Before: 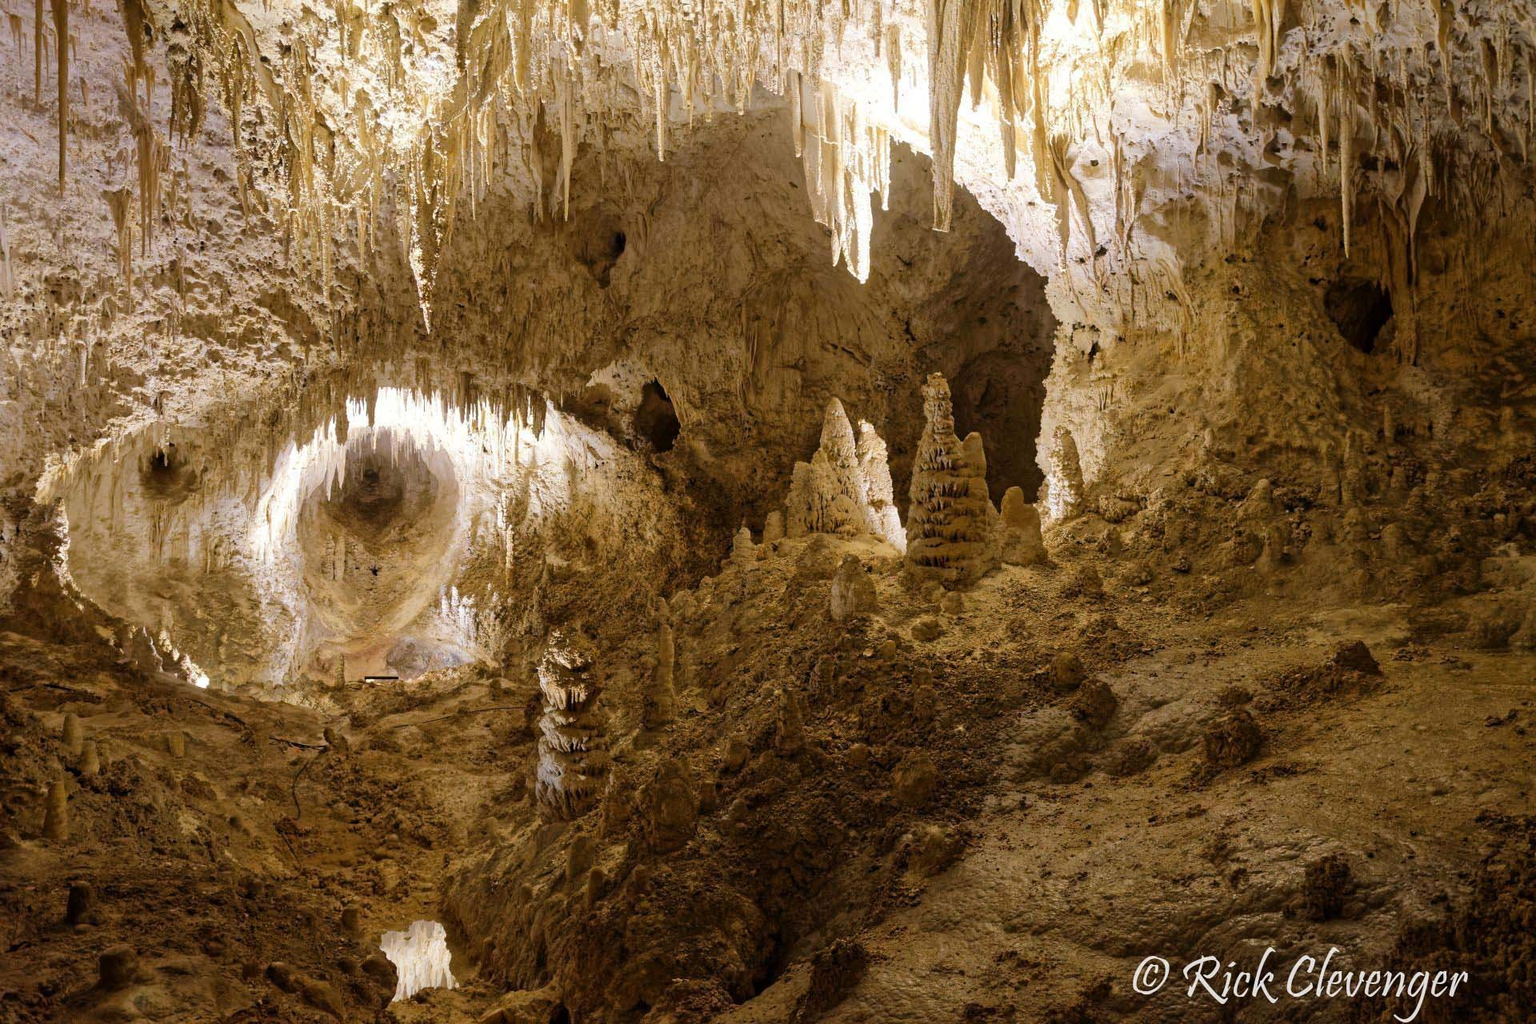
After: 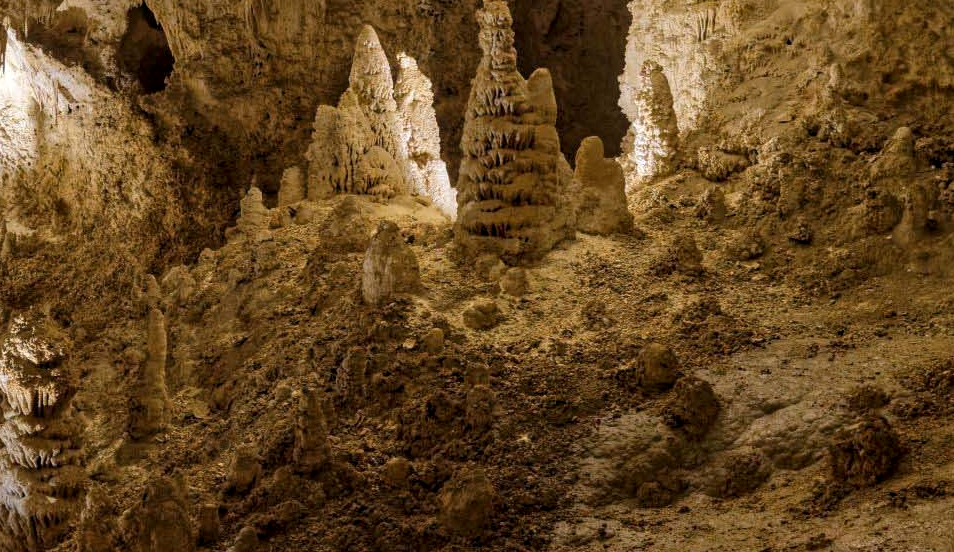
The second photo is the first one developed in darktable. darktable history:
crop: left 35.227%, top 36.901%, right 15.035%, bottom 19.962%
local contrast: on, module defaults
